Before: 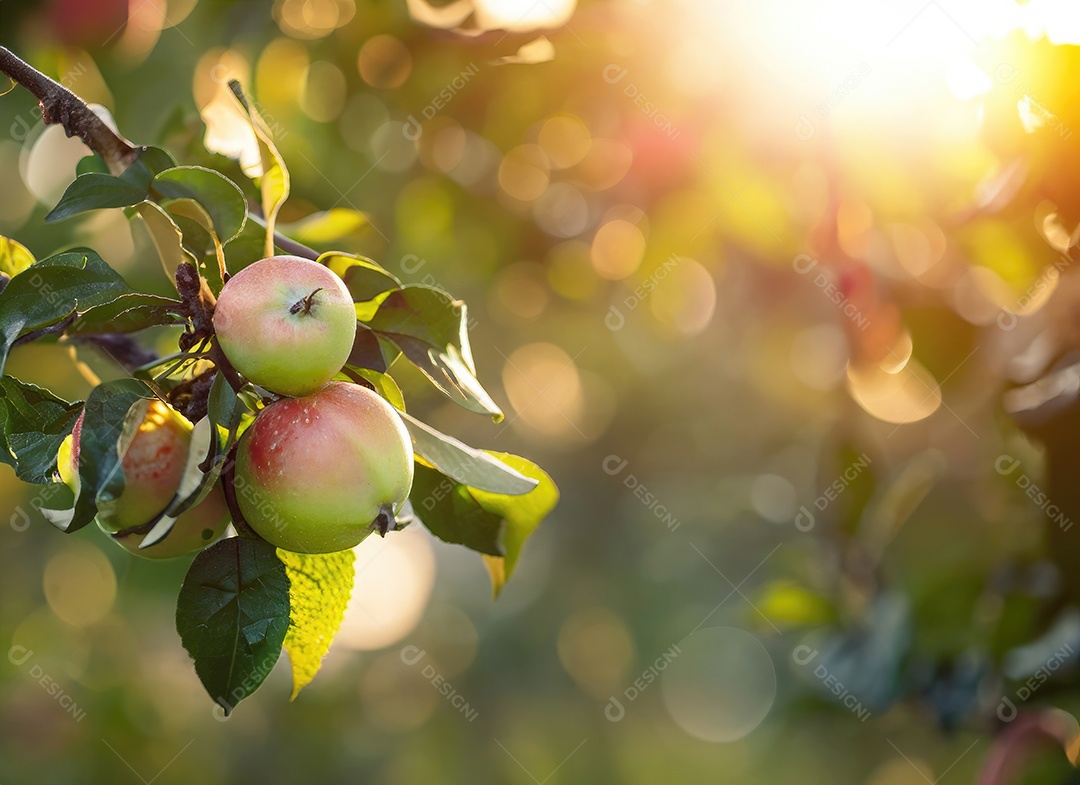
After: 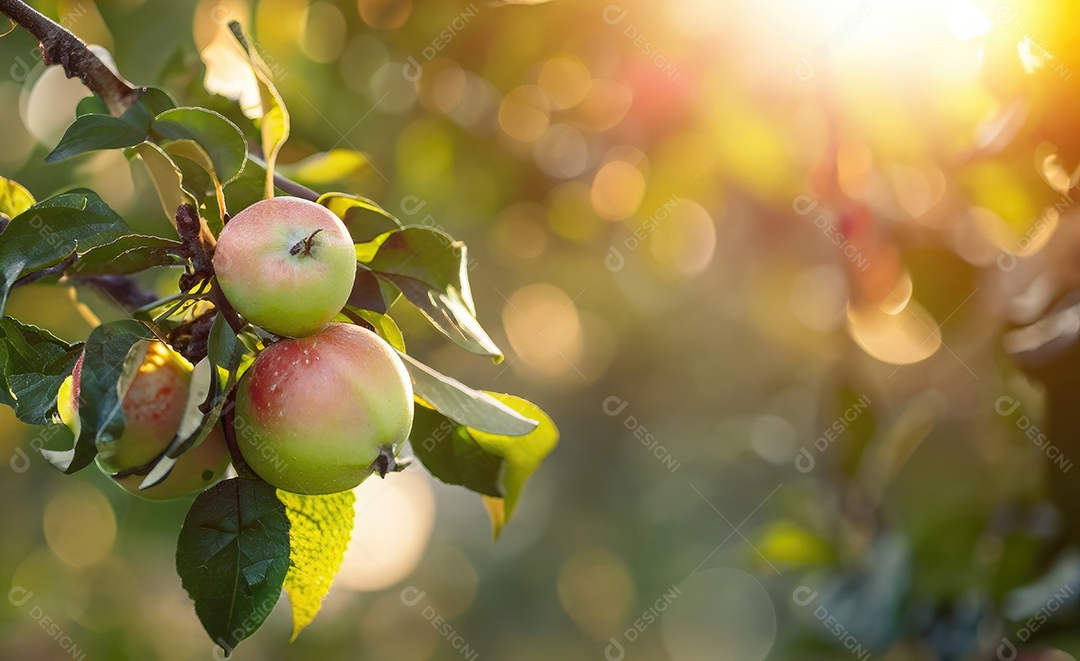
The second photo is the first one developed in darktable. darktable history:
exposure: compensate highlight preservation false
crop: top 7.57%, bottom 8.114%
